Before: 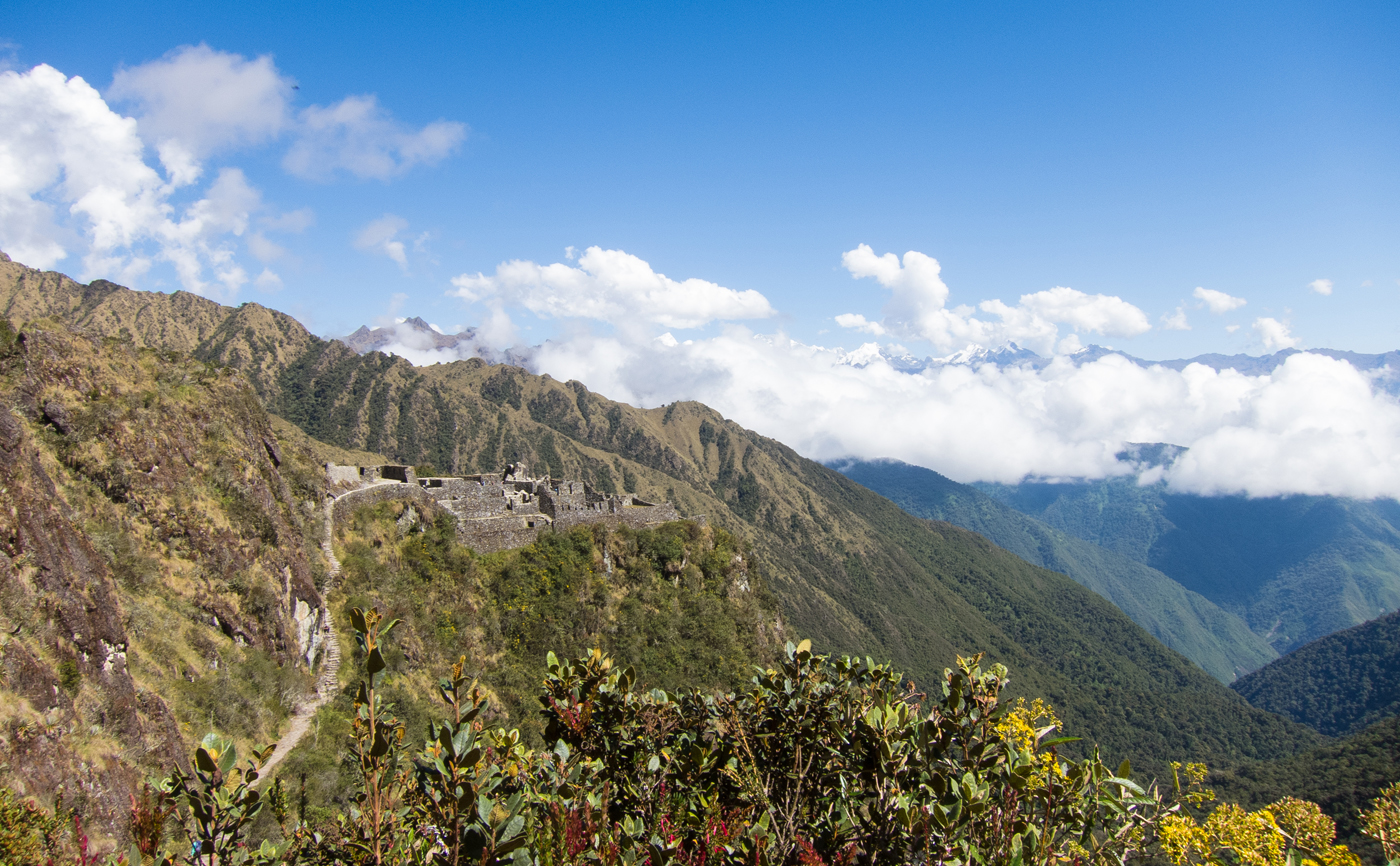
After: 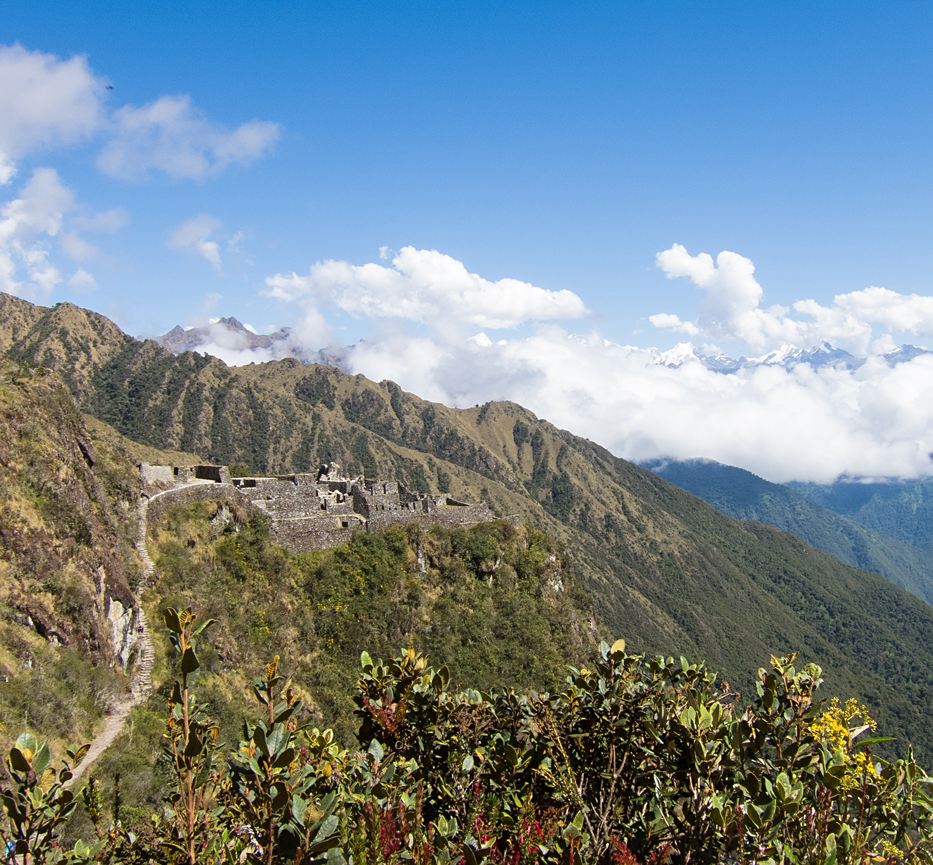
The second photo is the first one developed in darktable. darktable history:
sharpen: amount 0.2
crop and rotate: left 13.342%, right 19.991%
